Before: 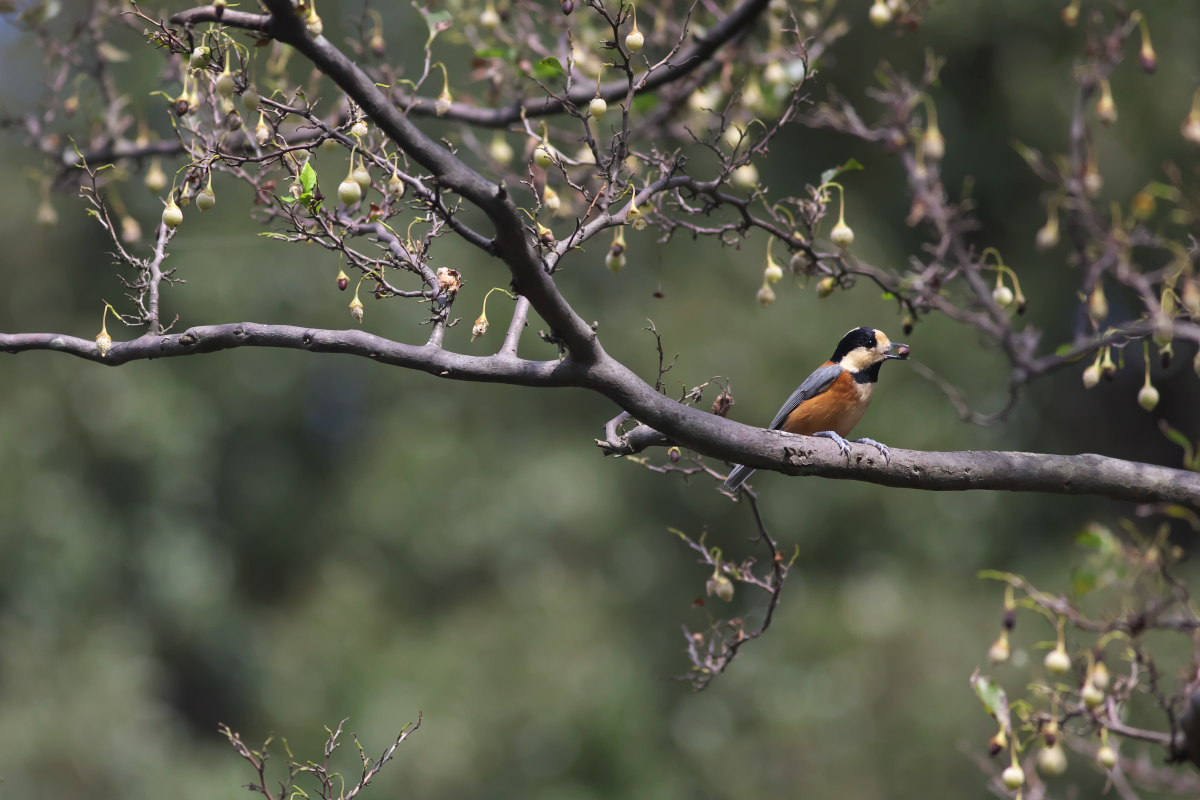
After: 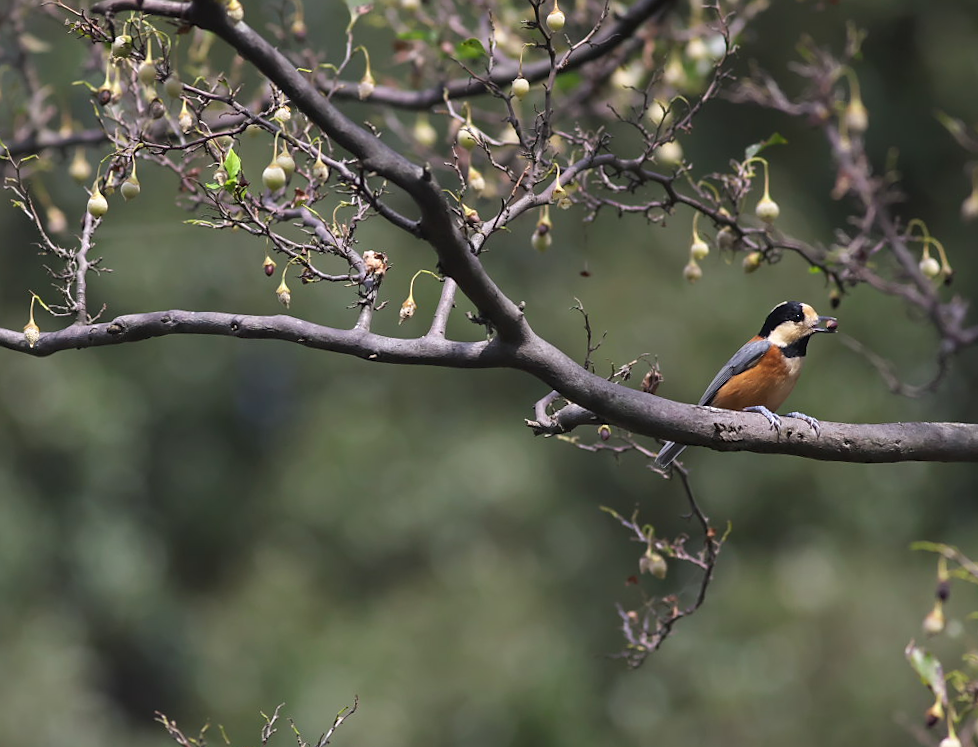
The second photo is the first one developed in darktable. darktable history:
crop and rotate: angle 1.26°, left 4.494%, top 1.05%, right 11.313%, bottom 2.512%
sharpen: radius 1.489, amount 0.415, threshold 1.504
